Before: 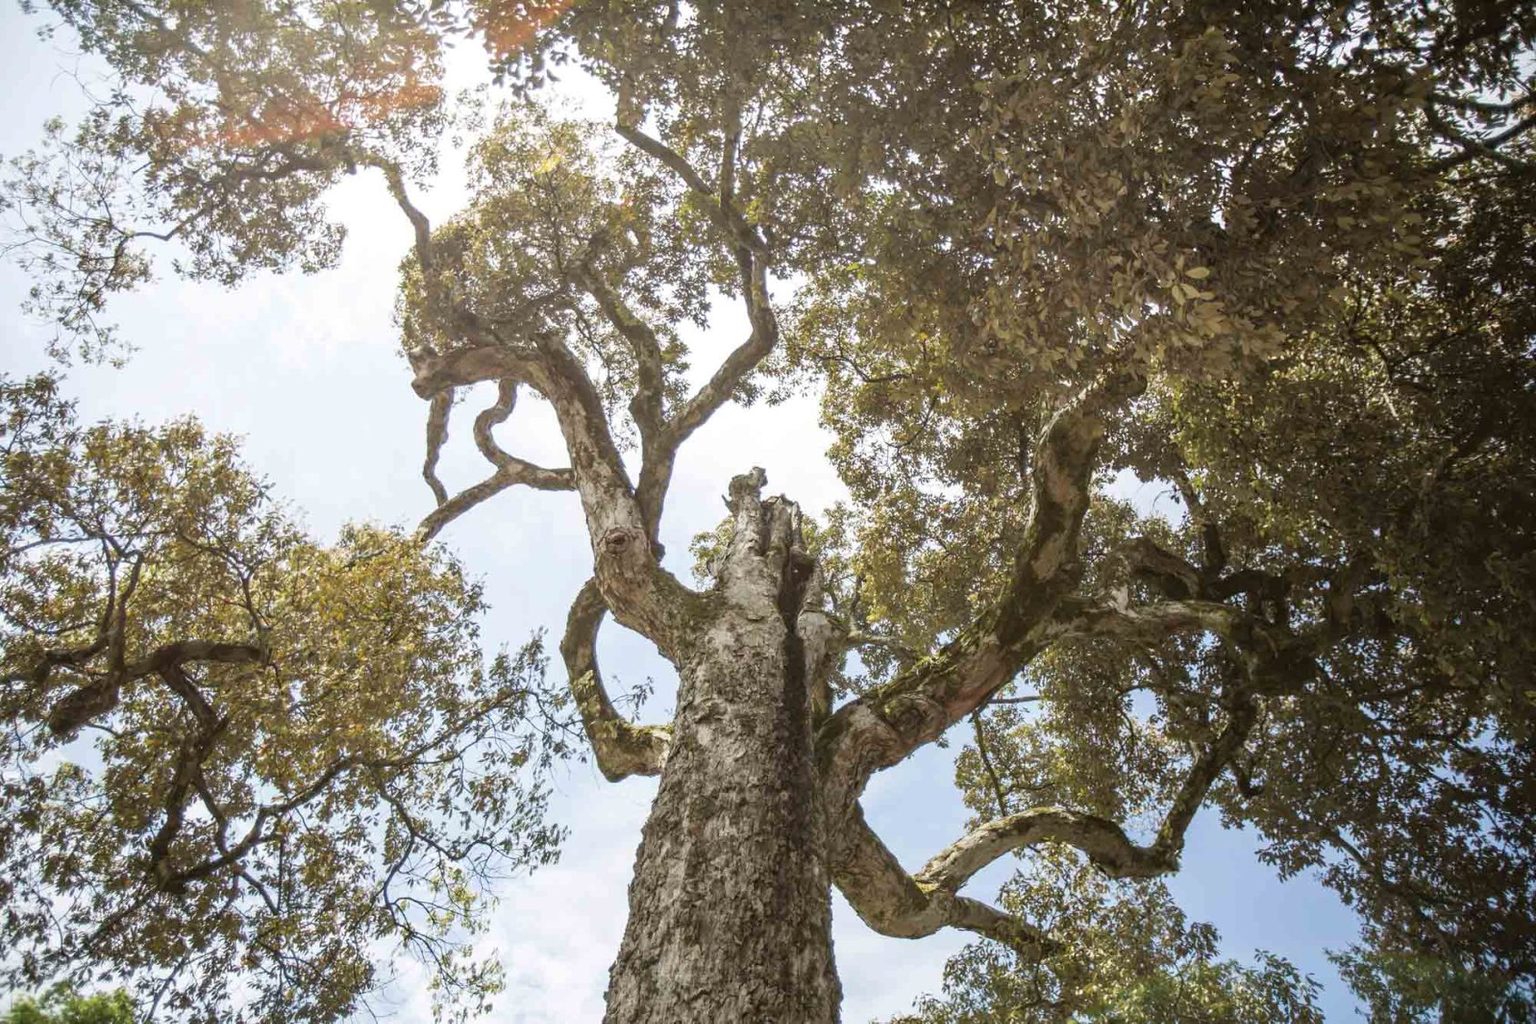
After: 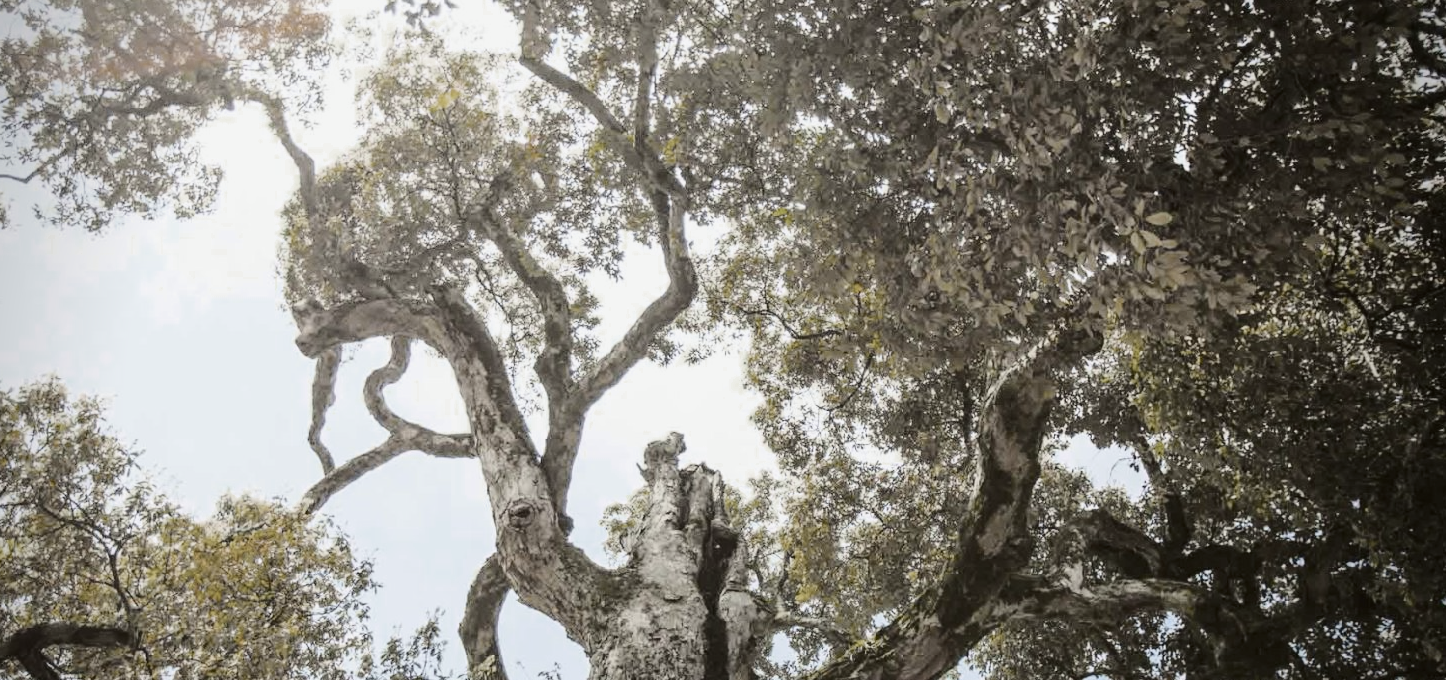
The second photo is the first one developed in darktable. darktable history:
crop and rotate: left 9.345%, top 7.22%, right 4.982%, bottom 32.331%
color zones: curves: ch0 [(0, 0.487) (0.241, 0.395) (0.434, 0.373) (0.658, 0.412) (0.838, 0.487)]; ch1 [(0, 0) (0.053, 0.053) (0.211, 0.202) (0.579, 0.259) (0.781, 0.241)]
tone curve: curves: ch0 [(0.003, 0.023) (0.071, 0.052) (0.236, 0.197) (0.466, 0.557) (0.644, 0.748) (0.803, 0.88) (0.994, 0.968)]; ch1 [(0, 0) (0.262, 0.227) (0.417, 0.386) (0.469, 0.467) (0.502, 0.498) (0.528, 0.53) (0.573, 0.57) (0.605, 0.621) (0.644, 0.671) (0.686, 0.728) (0.994, 0.987)]; ch2 [(0, 0) (0.262, 0.188) (0.385, 0.353) (0.427, 0.424) (0.495, 0.493) (0.515, 0.534) (0.547, 0.556) (0.589, 0.613) (0.644, 0.748) (1, 1)], color space Lab, independent channels, preserve colors none
vignetting: brightness -0.629, saturation -0.007, center (-0.028, 0.239)
